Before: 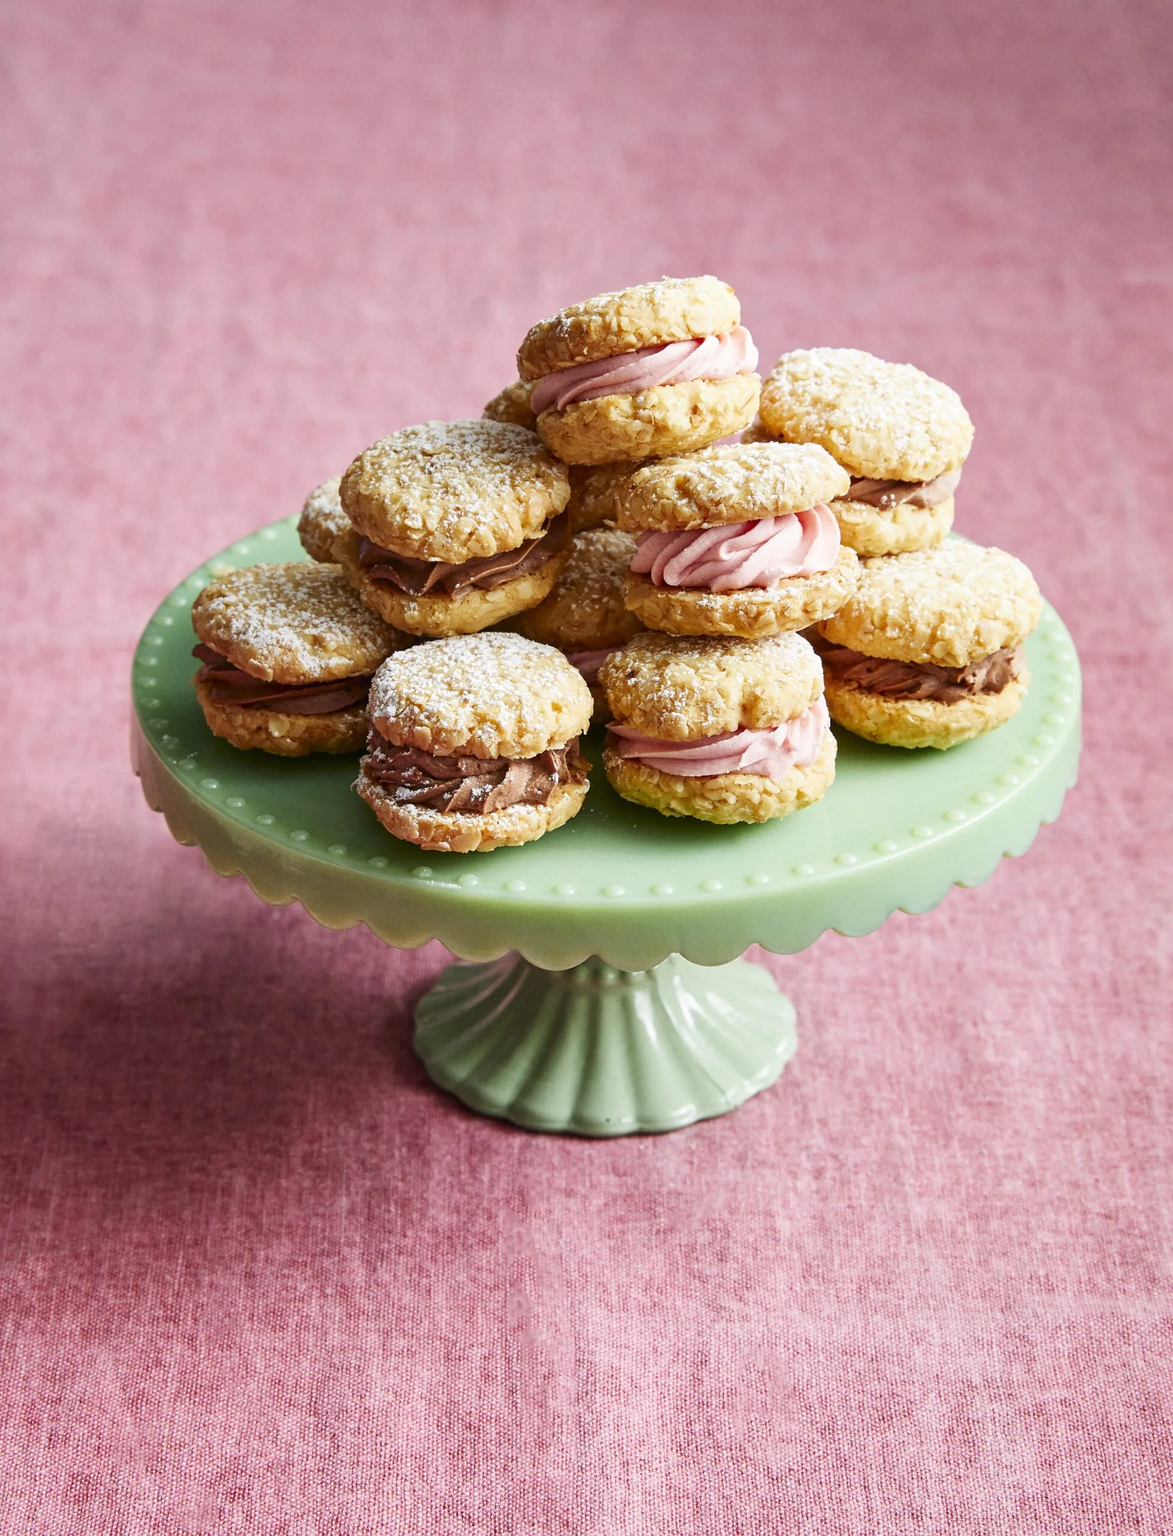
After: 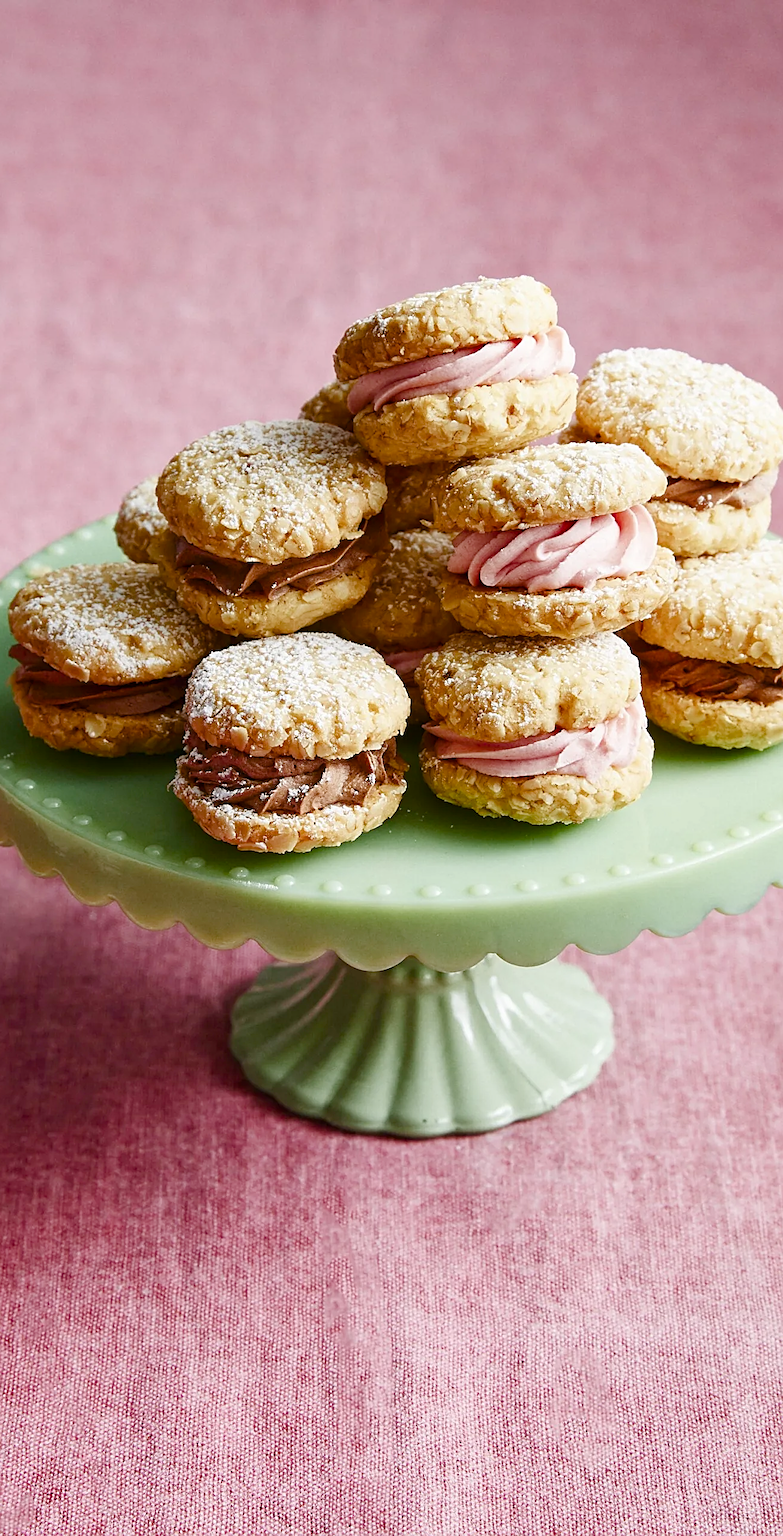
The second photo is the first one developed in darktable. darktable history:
sharpen: on, module defaults
color balance rgb: perceptual saturation grading › global saturation 20%, perceptual saturation grading › highlights -50.22%, perceptual saturation grading › shadows 30.967%, global vibrance 20%
crop and rotate: left 15.655%, right 17.518%
